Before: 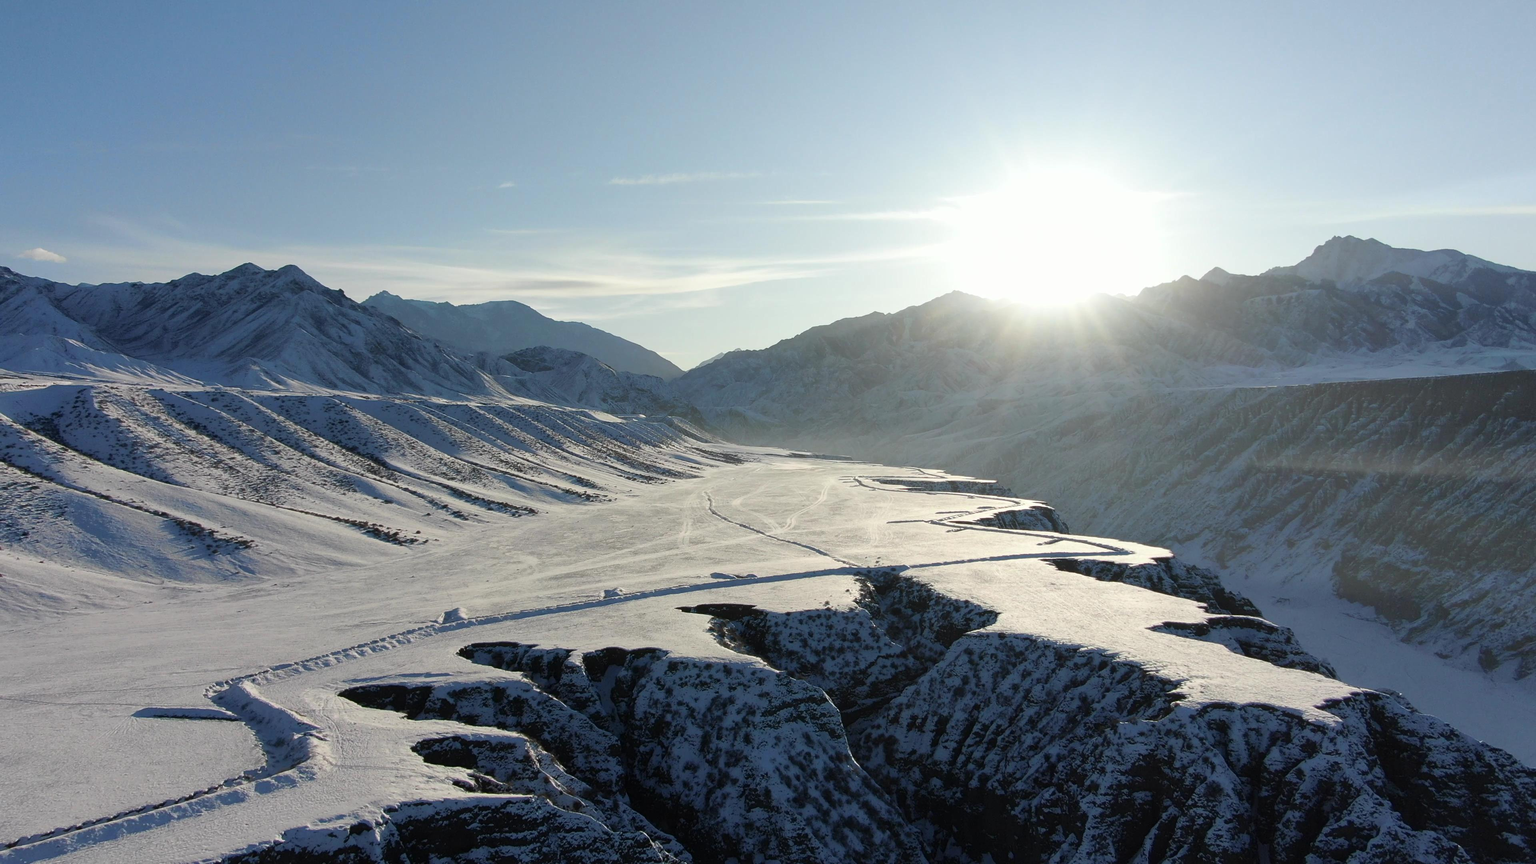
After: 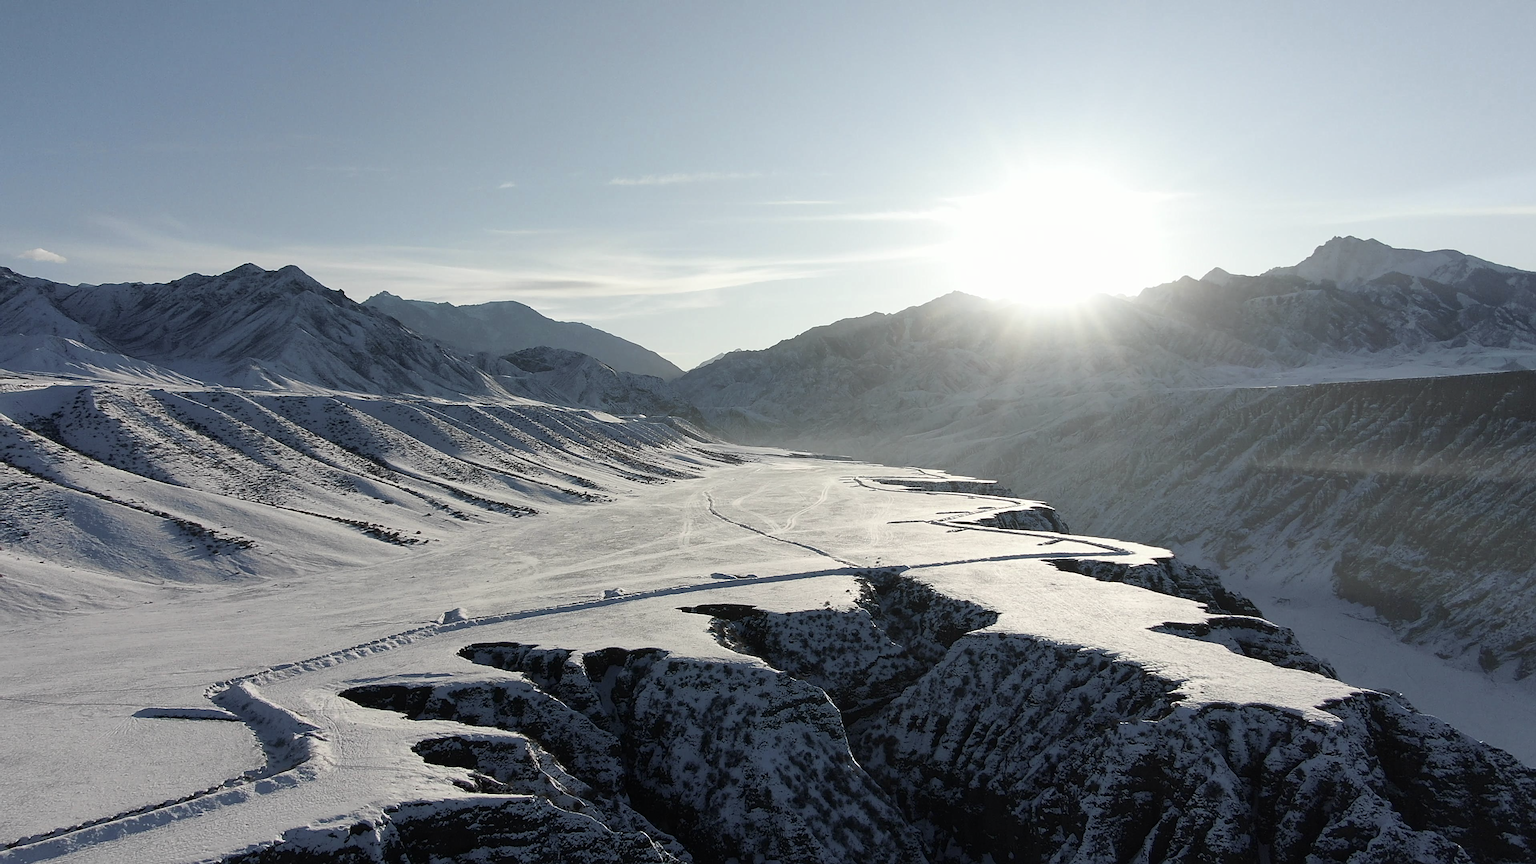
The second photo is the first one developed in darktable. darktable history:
sharpen: on, module defaults
levels: mode automatic, levels [0.018, 0.493, 1]
contrast brightness saturation: contrast 0.097, saturation -0.355
